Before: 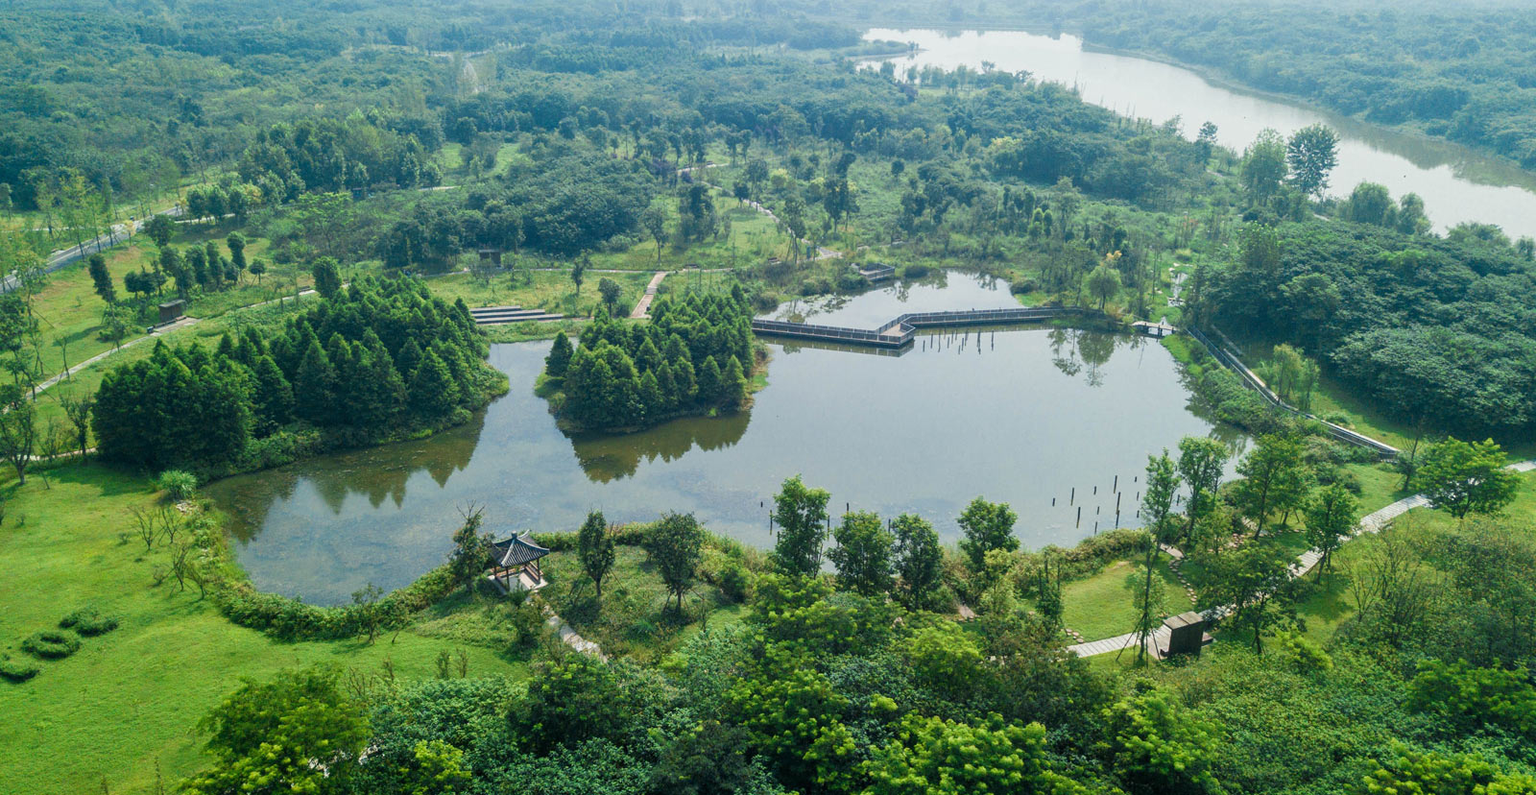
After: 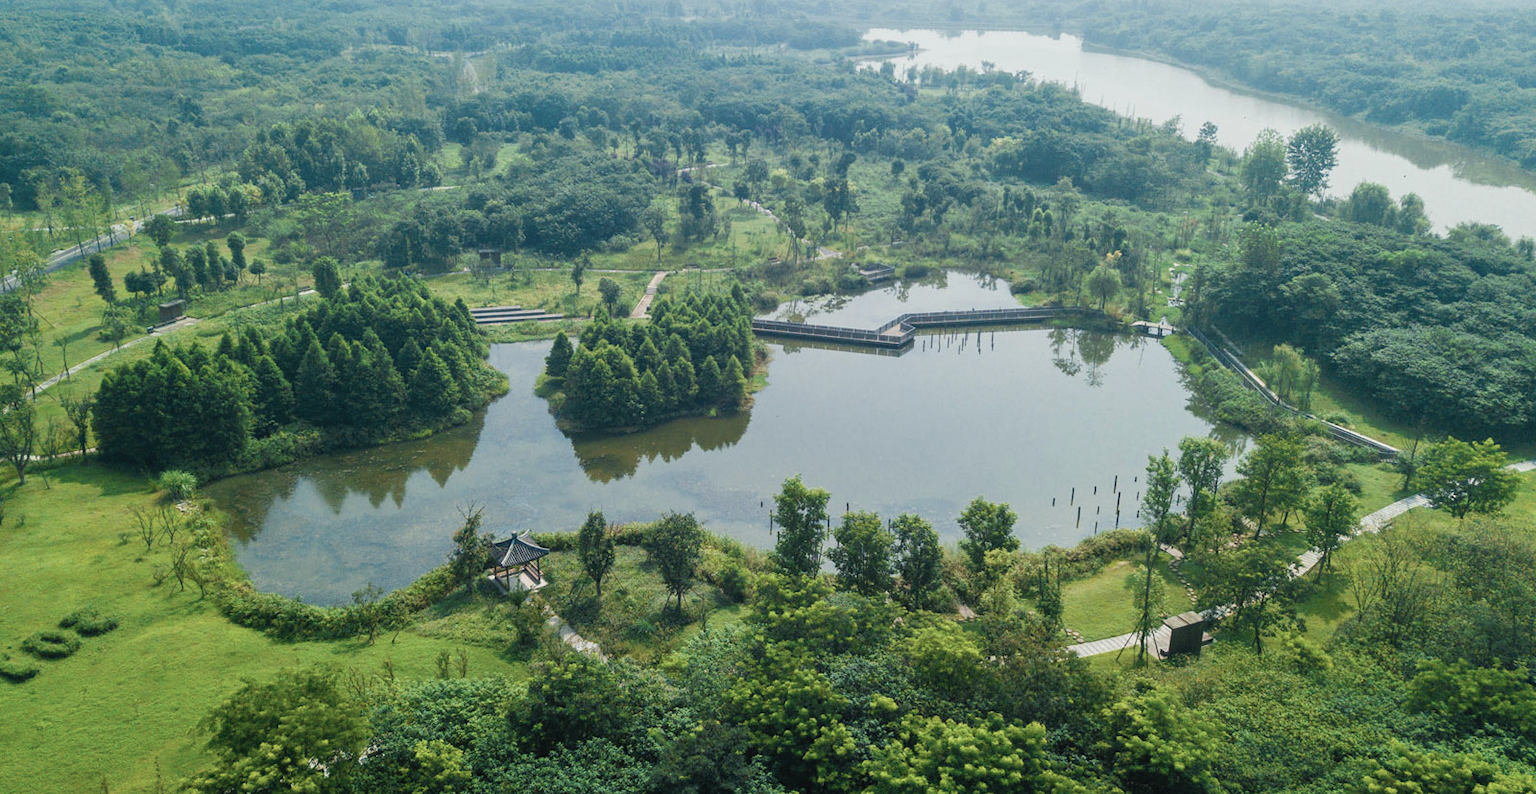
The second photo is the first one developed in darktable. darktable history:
color balance rgb: linear chroma grading › global chroma 9.31%, global vibrance 41.49%
contrast brightness saturation: contrast -0.05, saturation -0.41
